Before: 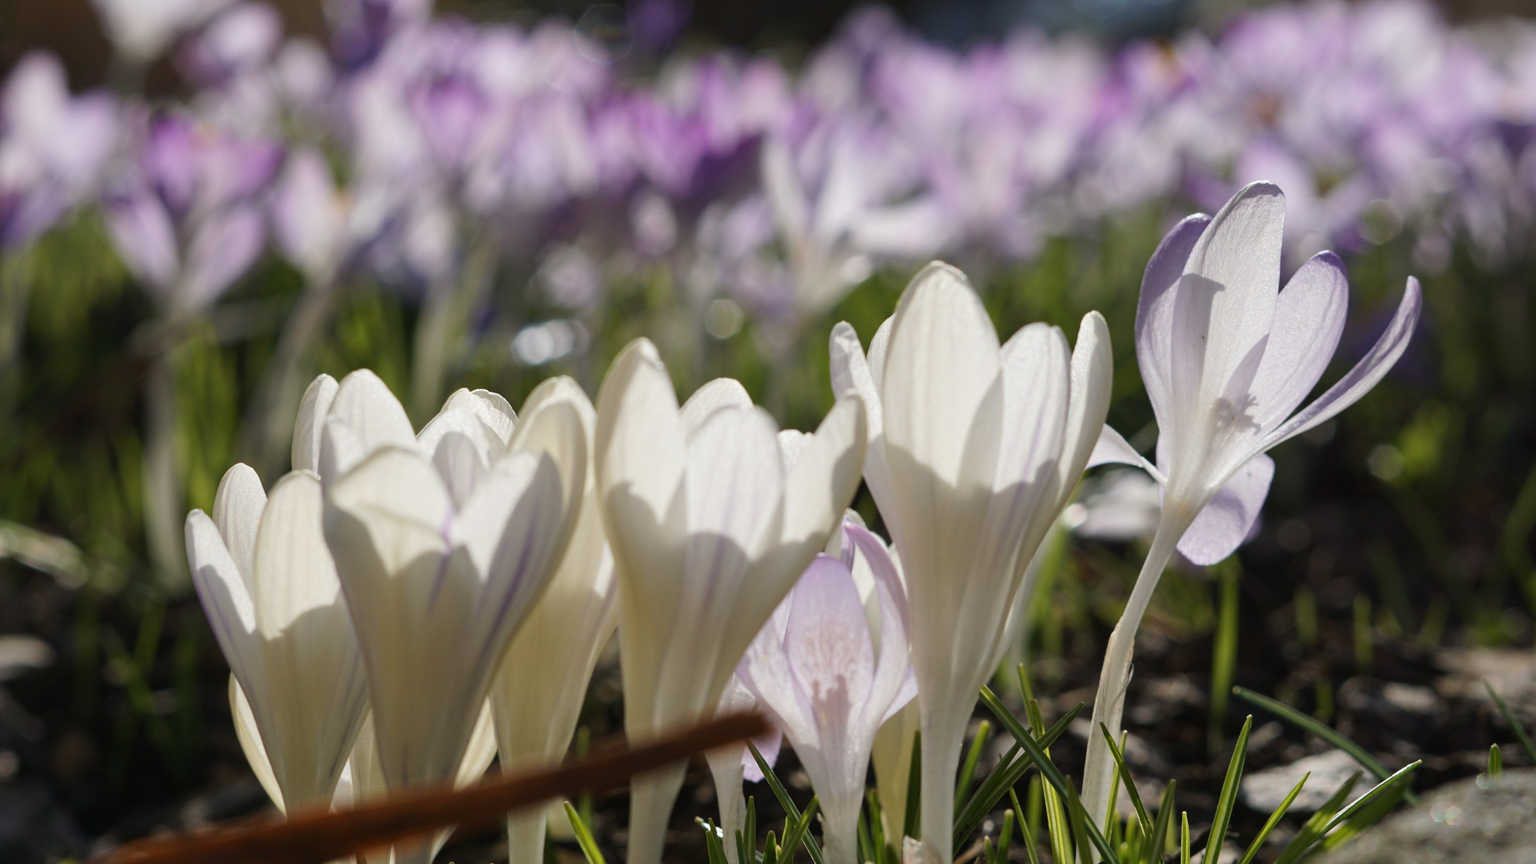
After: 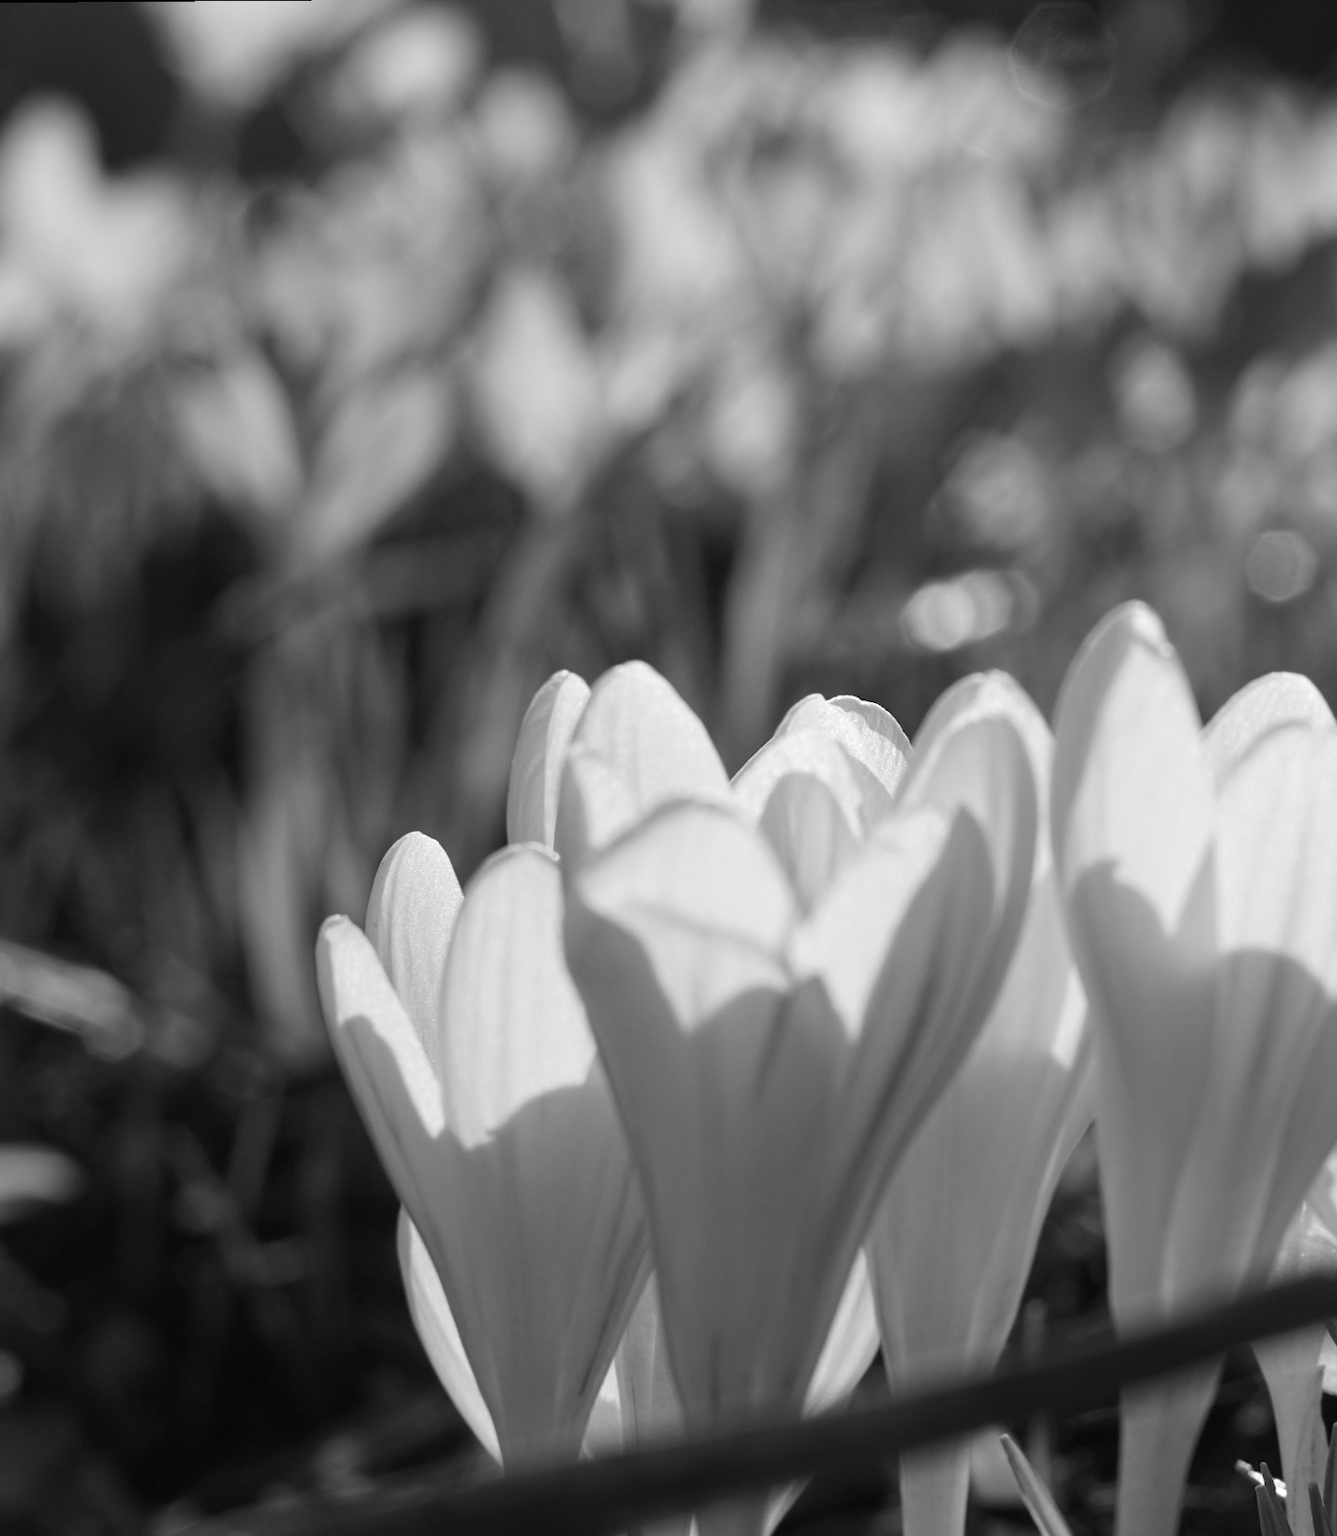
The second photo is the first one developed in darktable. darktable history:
white balance: red 0.948, green 1.02, blue 1.176
crop and rotate: left 0%, top 0%, right 50.845%
rotate and perspective: rotation -0.45°, automatic cropping original format, crop left 0.008, crop right 0.992, crop top 0.012, crop bottom 0.988
tone equalizer: on, module defaults
monochrome: on, module defaults
